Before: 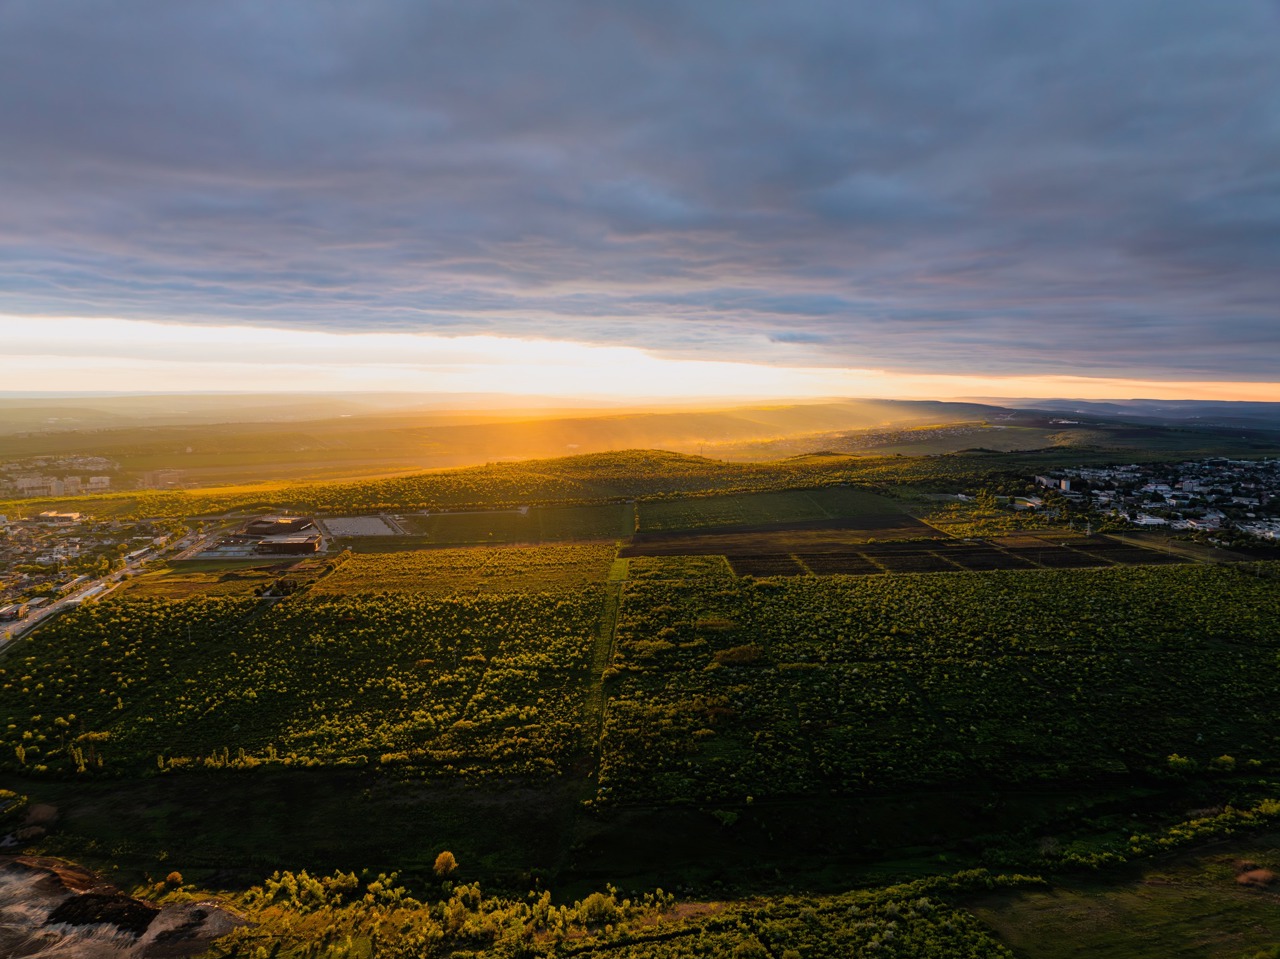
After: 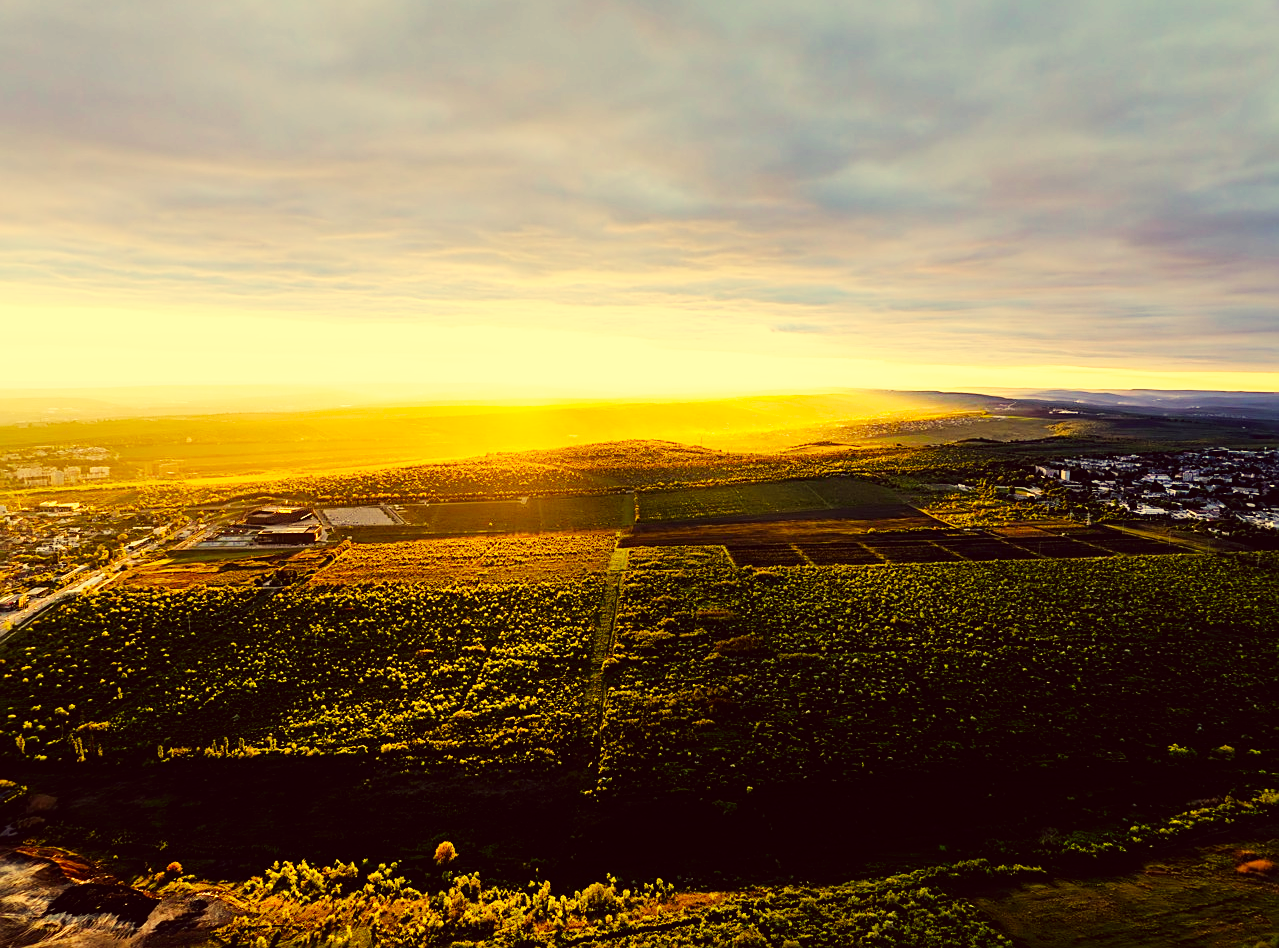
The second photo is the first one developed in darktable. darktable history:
base curve: curves: ch0 [(0, 0) (0.007, 0.004) (0.027, 0.03) (0.046, 0.07) (0.207, 0.54) (0.442, 0.872) (0.673, 0.972) (1, 1)], preserve colors none
color correction: highlights a* -0.482, highlights b* 40, shadows a* 9.8, shadows b* -0.161
crop: top 1.049%, right 0.001%
sharpen: on, module defaults
